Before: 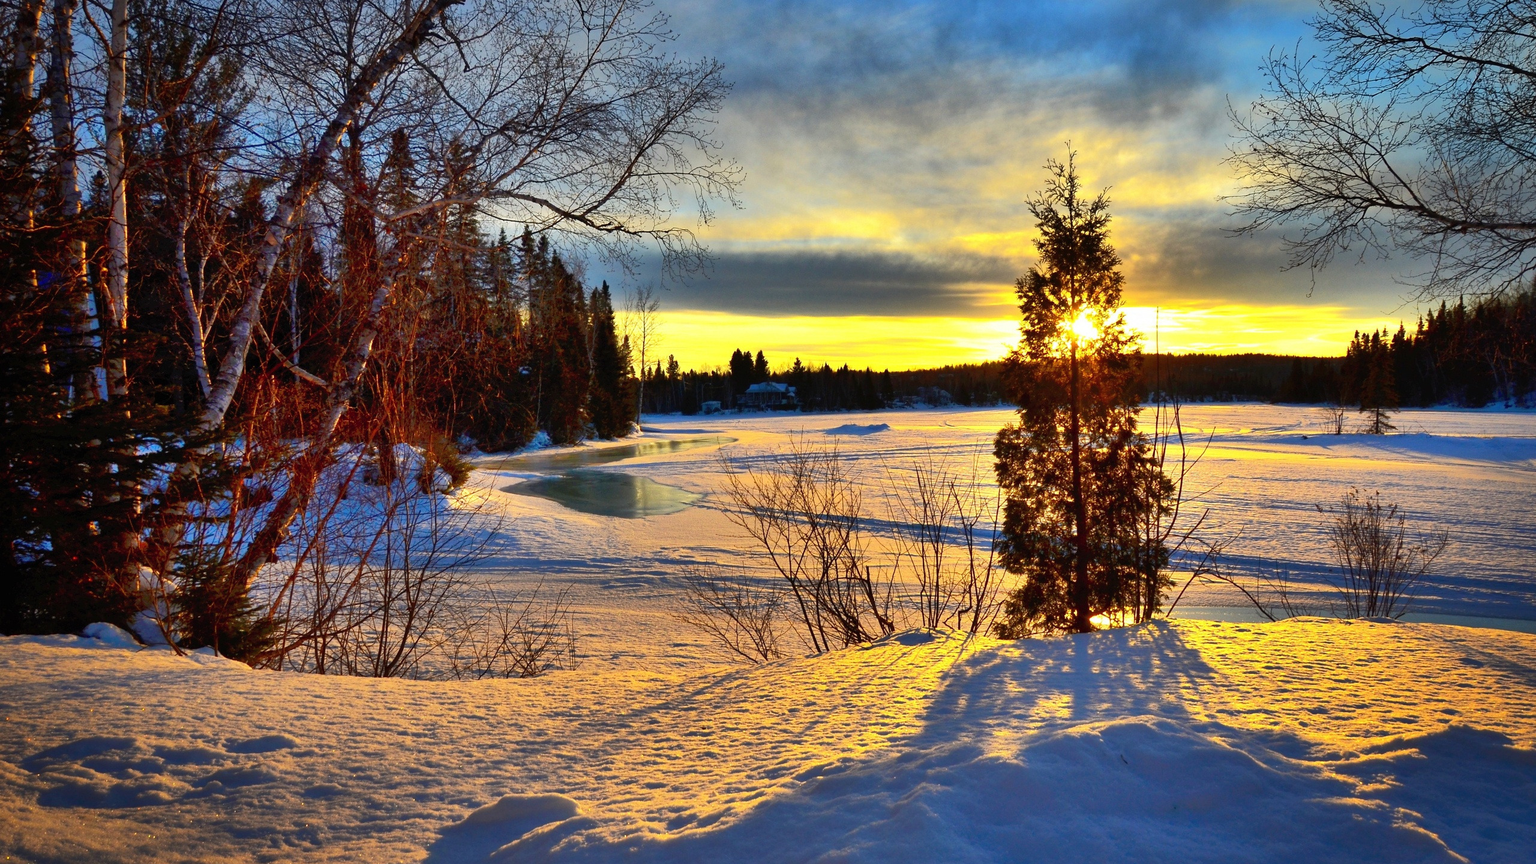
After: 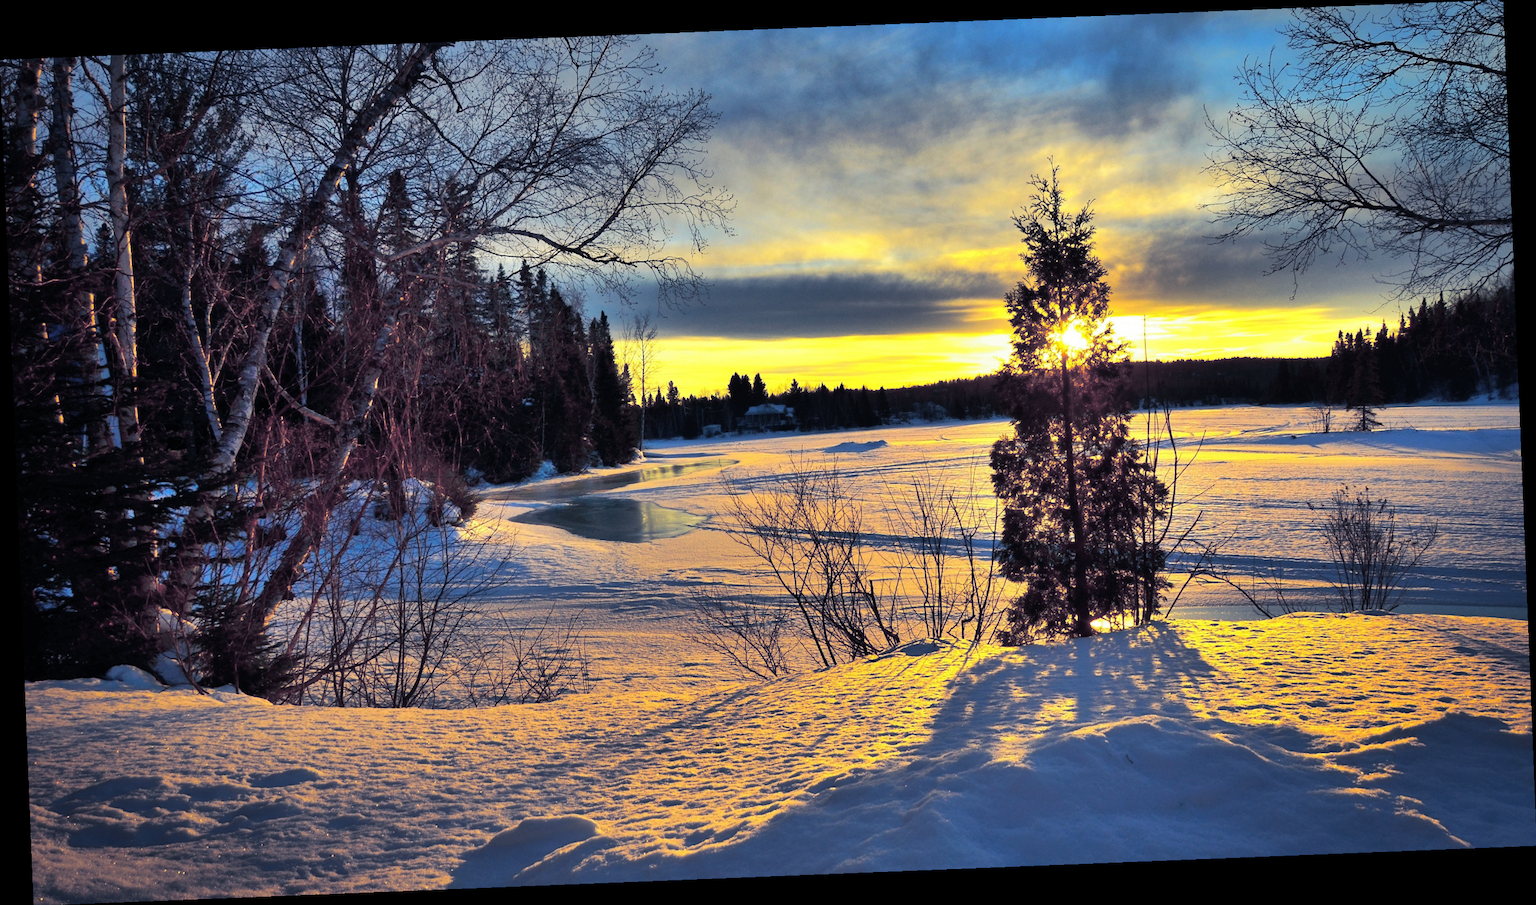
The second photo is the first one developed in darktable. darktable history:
split-toning: shadows › hue 230.4°
rotate and perspective: rotation -2.29°, automatic cropping off
